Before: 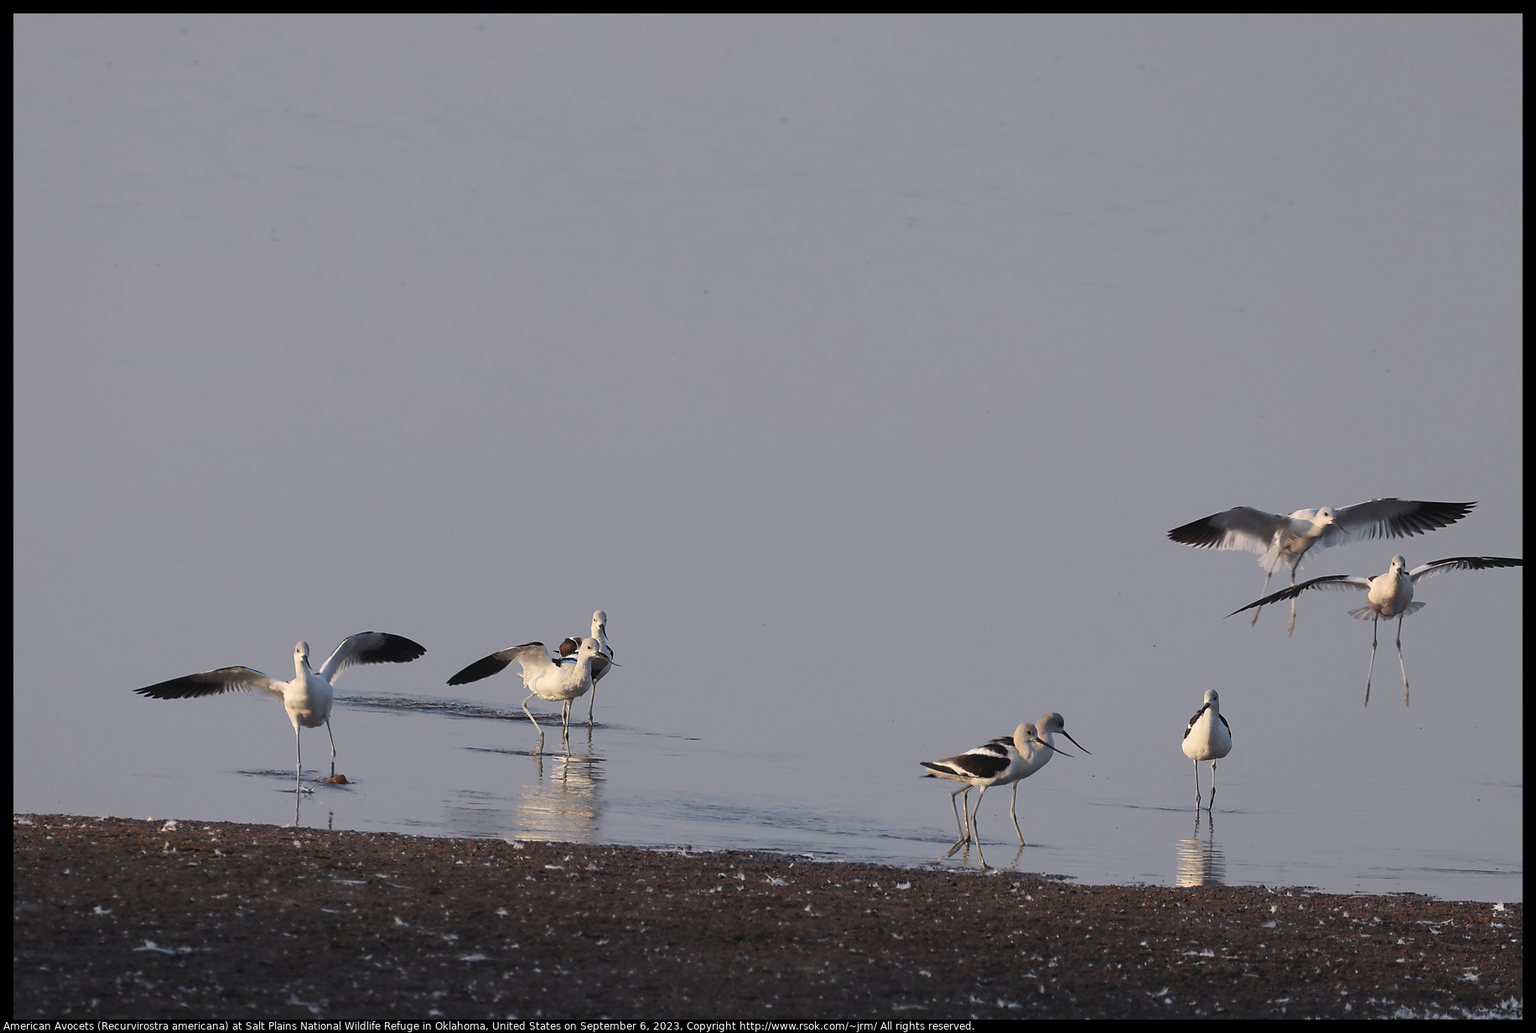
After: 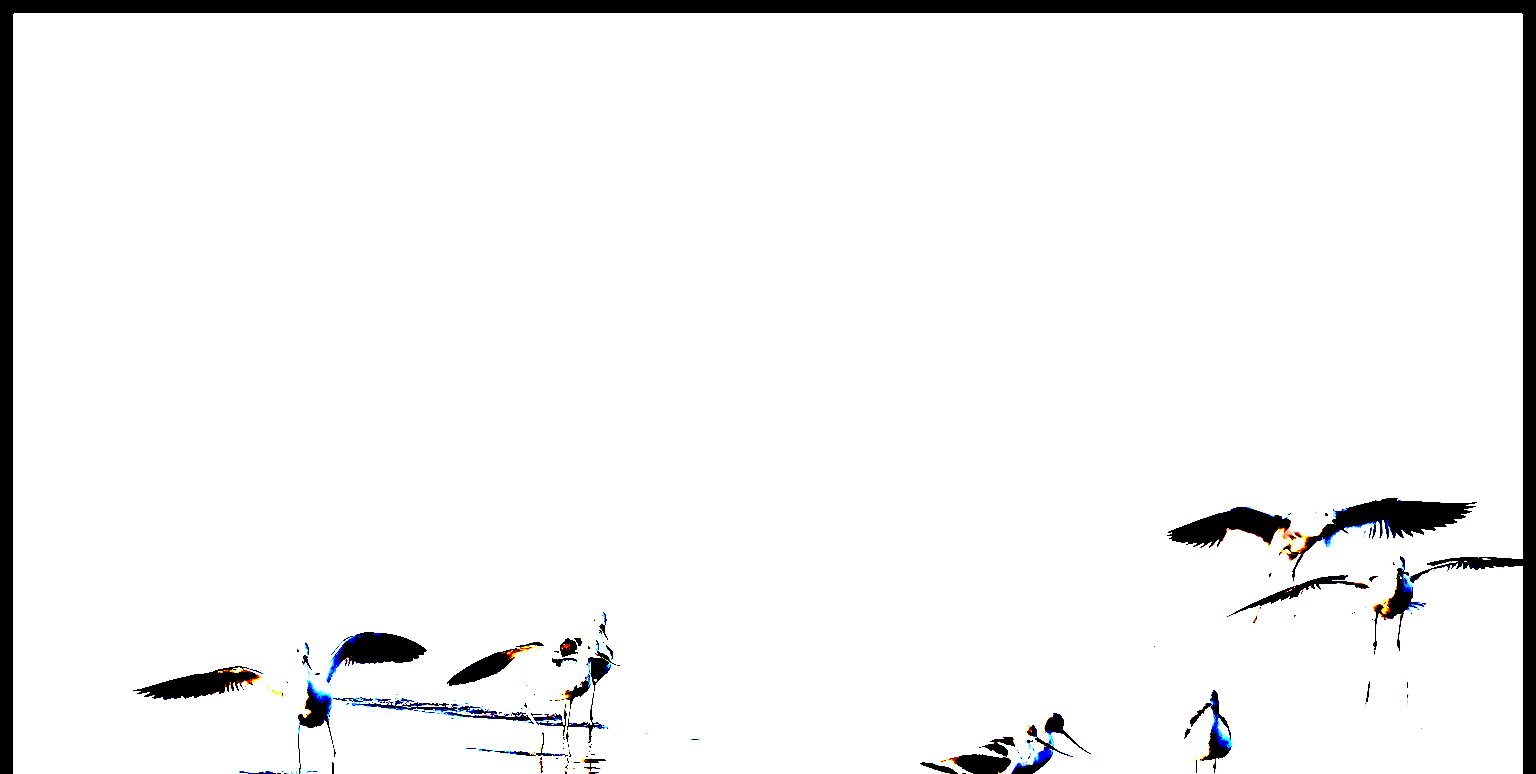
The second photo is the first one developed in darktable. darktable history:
crop: bottom 24.391%
exposure: black level correction 0.099, exposure 3.084 EV, compensate highlight preservation false
